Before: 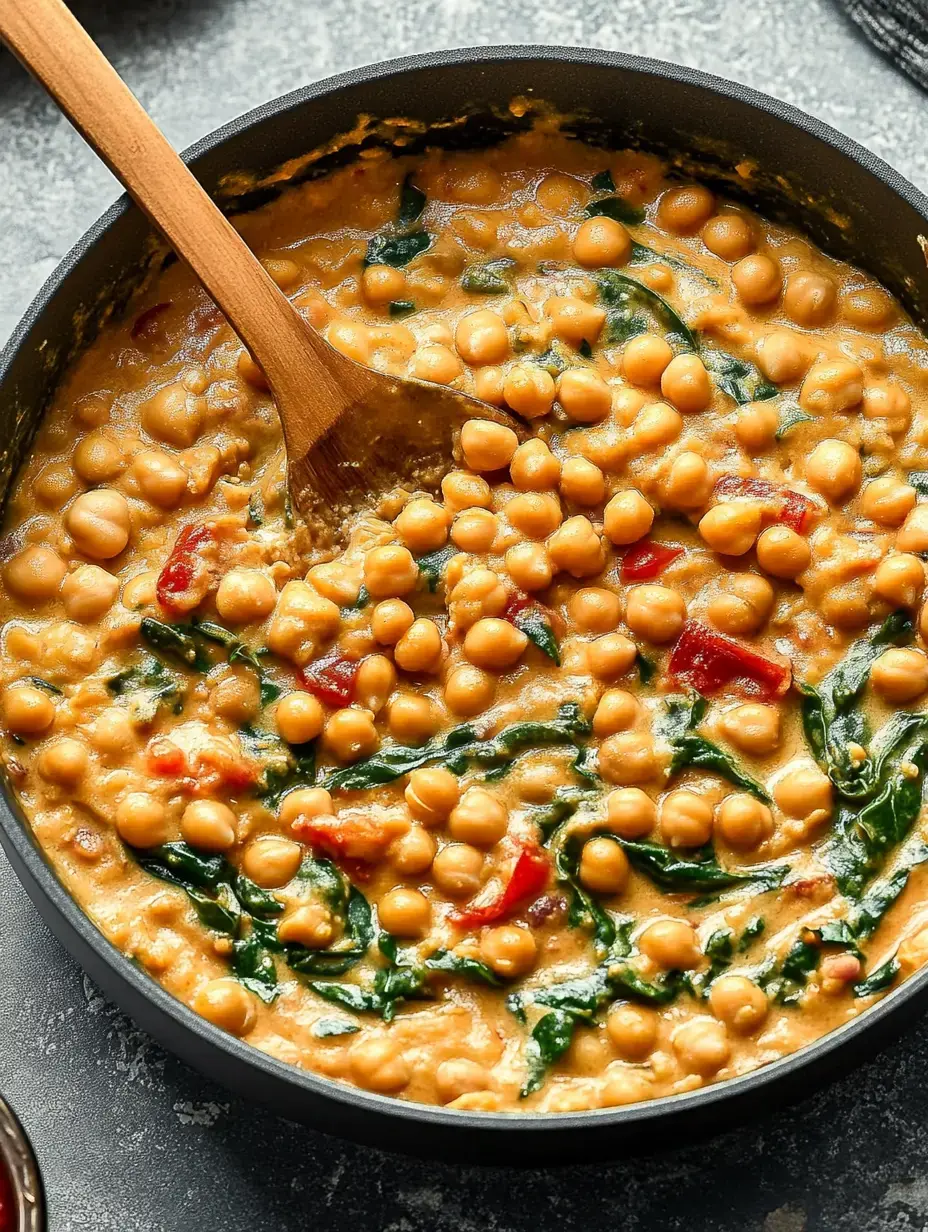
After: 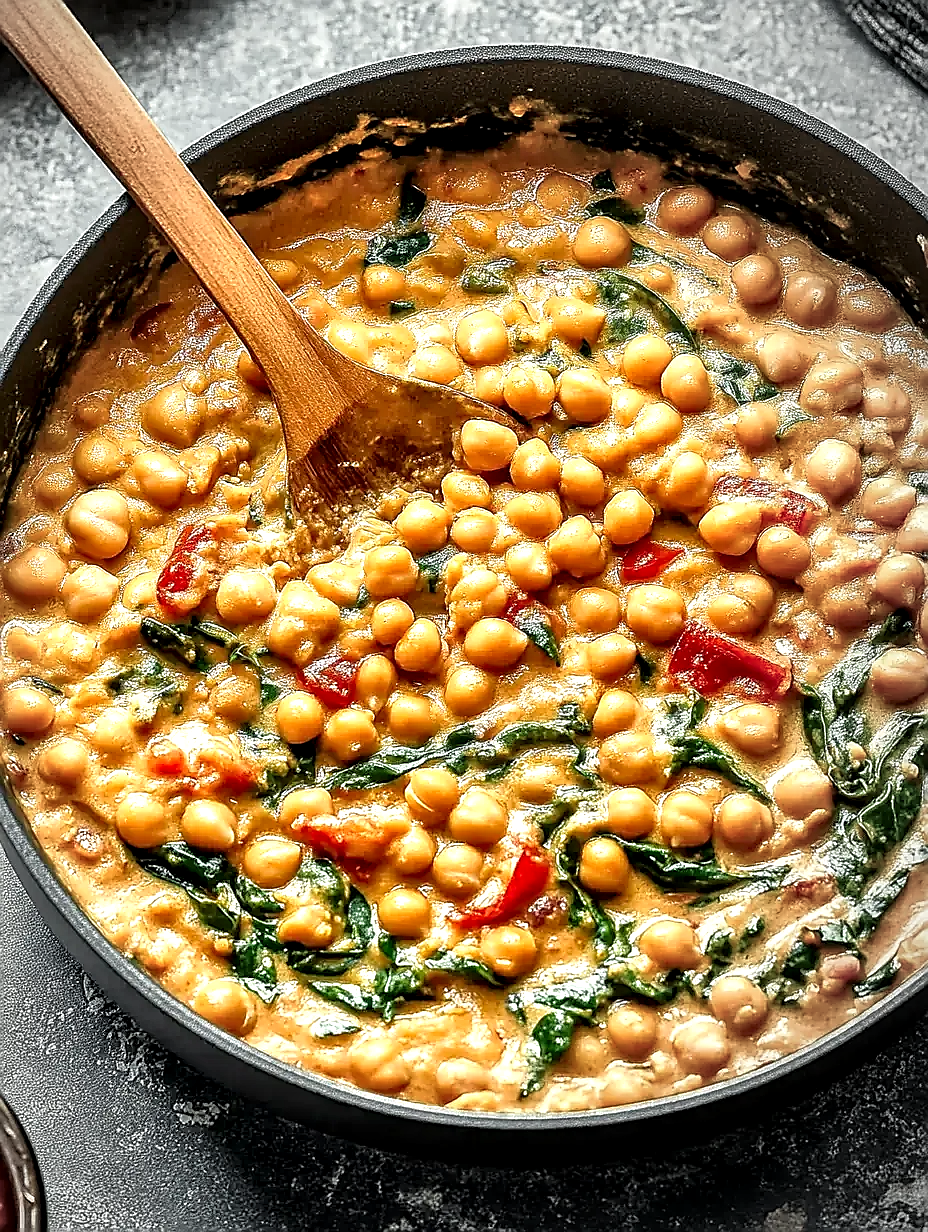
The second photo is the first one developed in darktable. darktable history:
tone equalizer: -8 EV 0.011 EV, -7 EV -0.012 EV, -6 EV 0.022 EV, -5 EV 0.034 EV, -4 EV 0.267 EV, -3 EV 0.621 EV, -2 EV 0.581 EV, -1 EV 0.187 EV, +0 EV 0.018 EV
local contrast: highlights 60%, shadows 60%, detail 160%
exposure: exposure 0.353 EV, compensate highlight preservation false
vignetting: fall-off start 67.44%, fall-off radius 66.7%, center (-0.148, 0.01), automatic ratio true
sharpen: radius 1.429, amount 1.24, threshold 0.803
